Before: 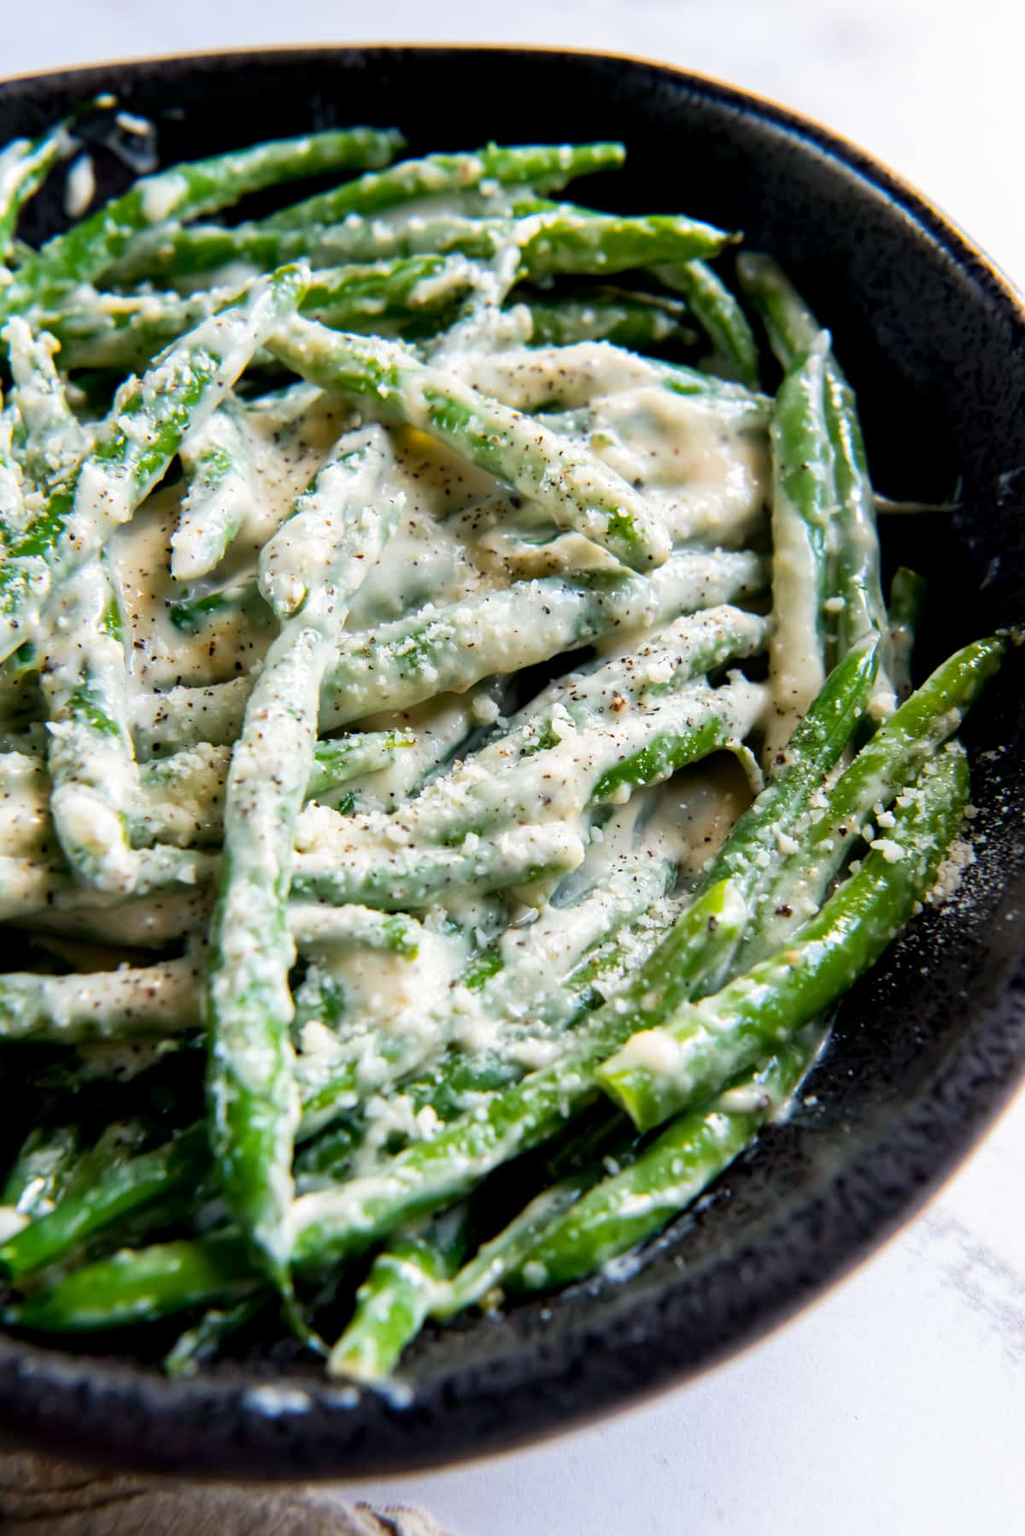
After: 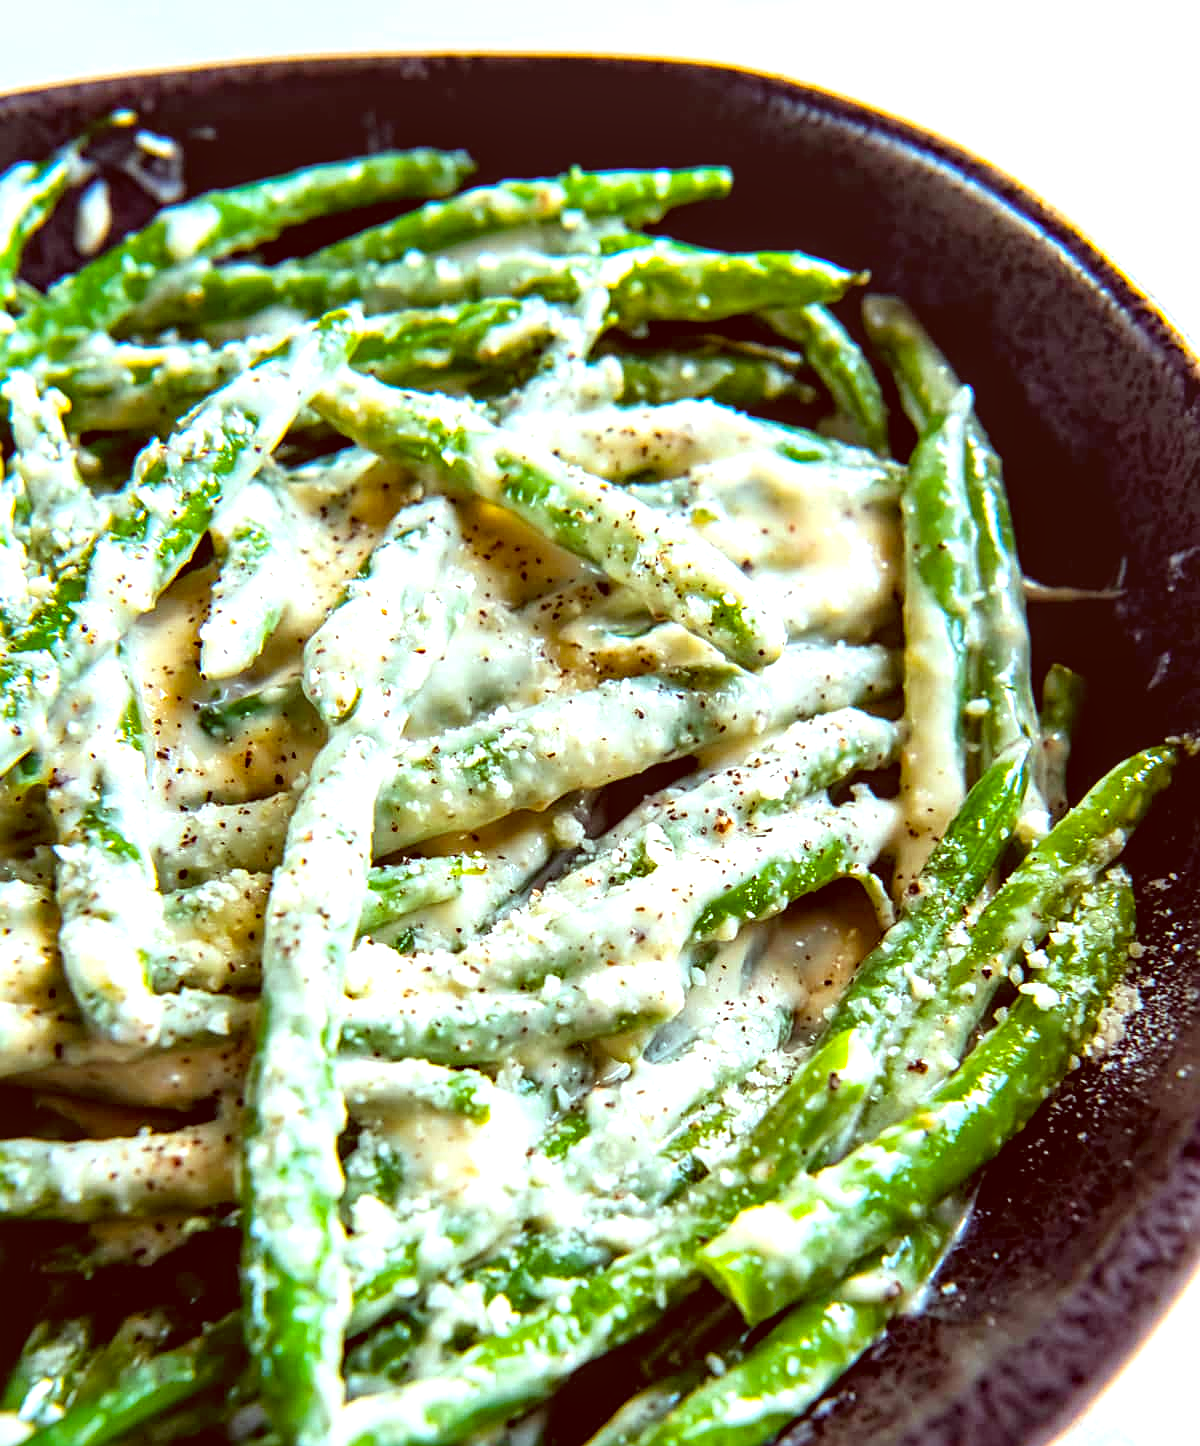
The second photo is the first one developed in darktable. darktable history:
crop: bottom 19.549%
color correction: highlights a* -7.14, highlights b* -0.167, shadows a* 20.37, shadows b* 11.34
local contrast: on, module defaults
color balance rgb: perceptual saturation grading › global saturation 29.694%, global vibrance 7.842%
exposure: black level correction 0, exposure 0.703 EV, compensate highlight preservation false
sharpen: on, module defaults
